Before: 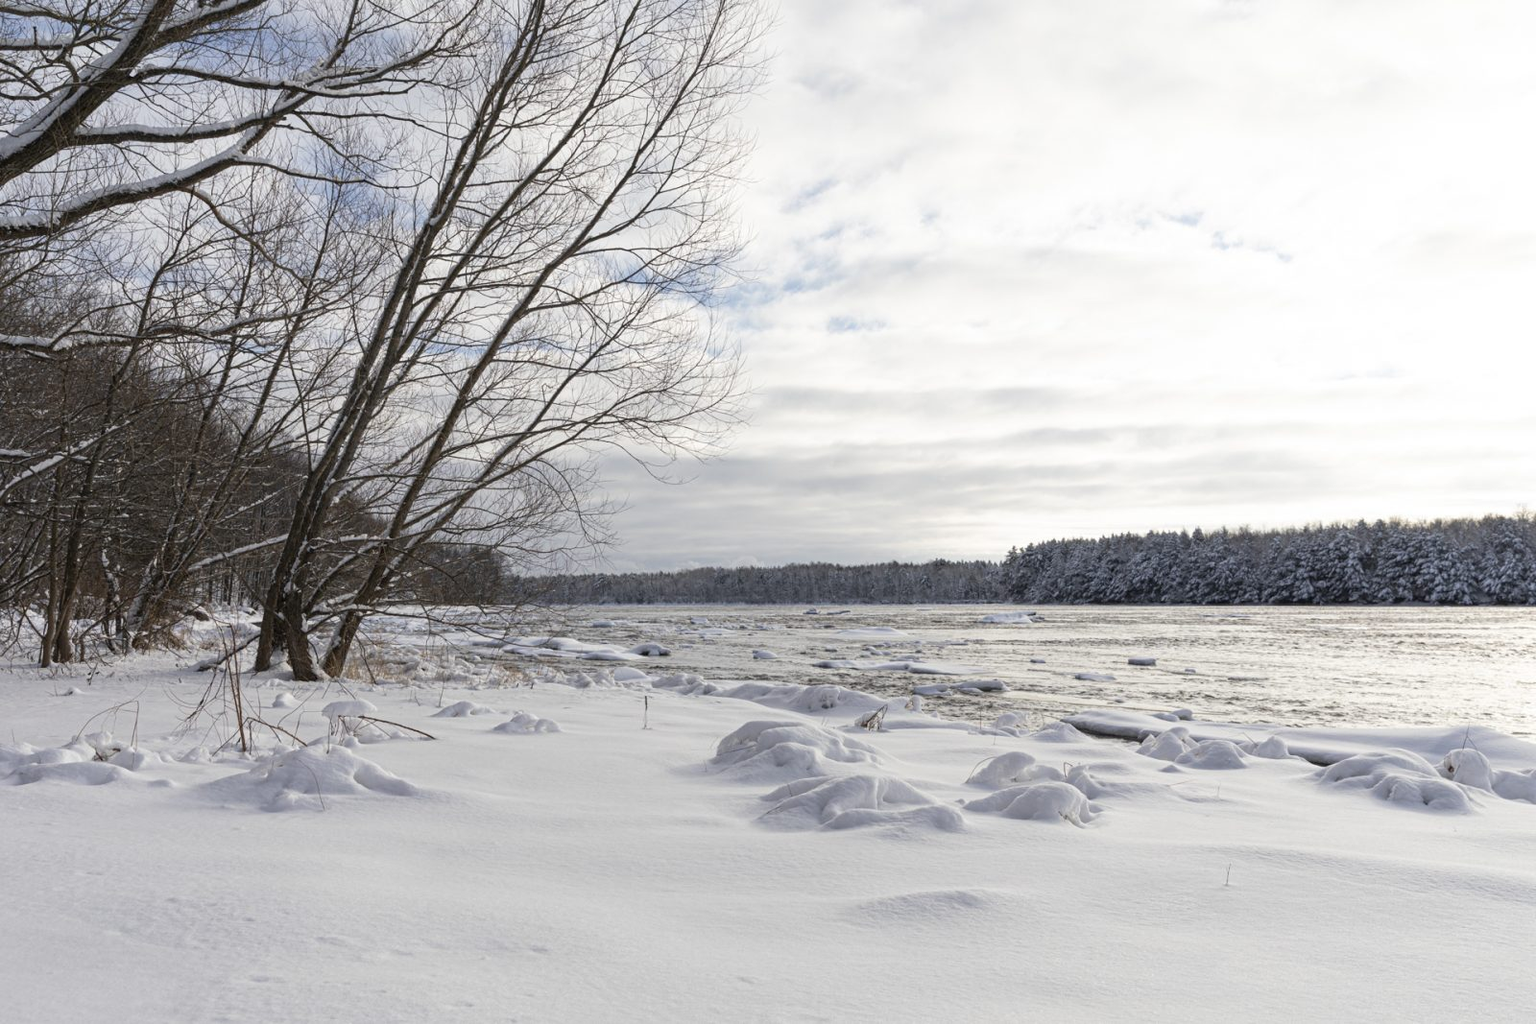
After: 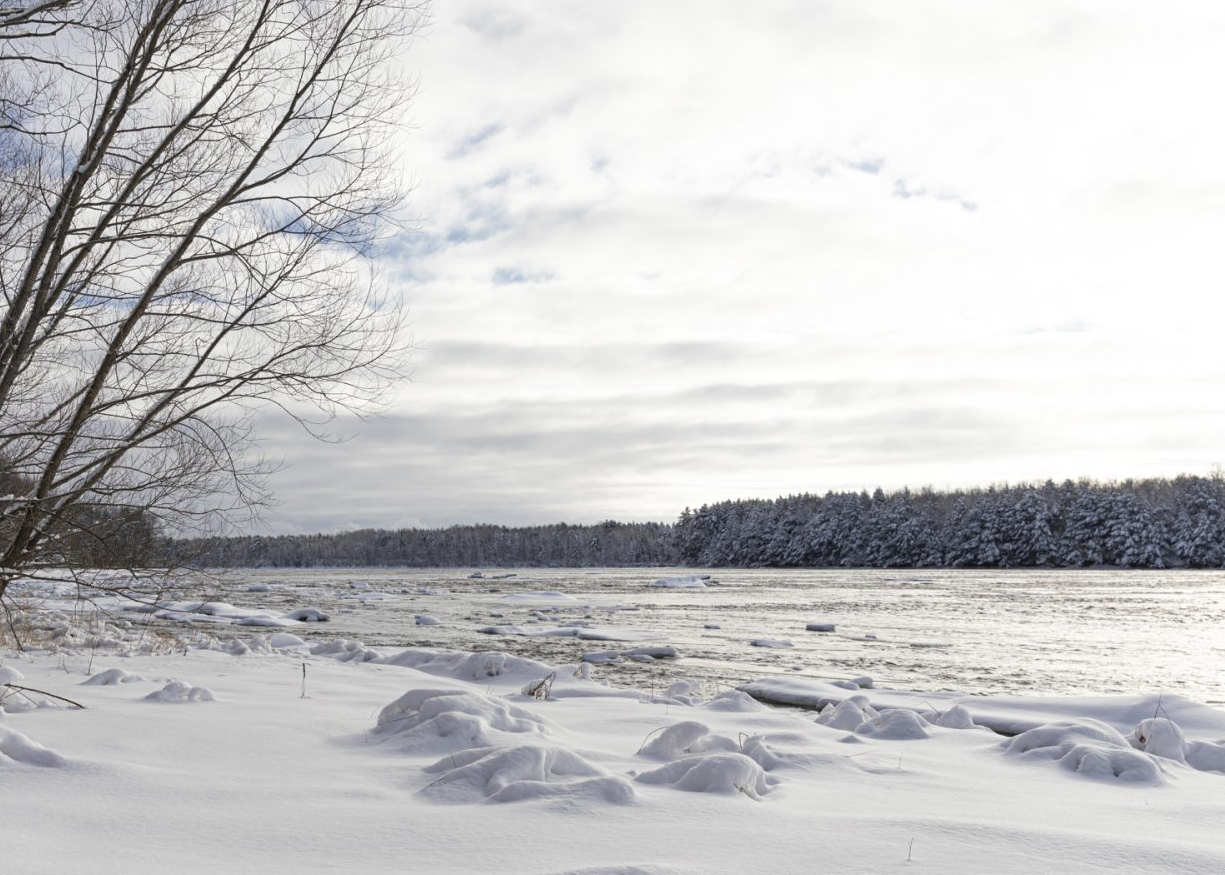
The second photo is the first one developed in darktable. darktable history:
crop: left 23.095%, top 5.827%, bottom 11.854%
color zones: curves: ch0 [(0, 0.473) (0.001, 0.473) (0.226, 0.548) (0.4, 0.589) (0.525, 0.54) (0.728, 0.403) (0.999, 0.473) (1, 0.473)]; ch1 [(0, 0.619) (0.001, 0.619) (0.234, 0.388) (0.4, 0.372) (0.528, 0.422) (0.732, 0.53) (0.999, 0.619) (1, 0.619)]; ch2 [(0, 0.547) (0.001, 0.547) (0.226, 0.45) (0.4, 0.525) (0.525, 0.585) (0.8, 0.511) (0.999, 0.547) (1, 0.547)]
